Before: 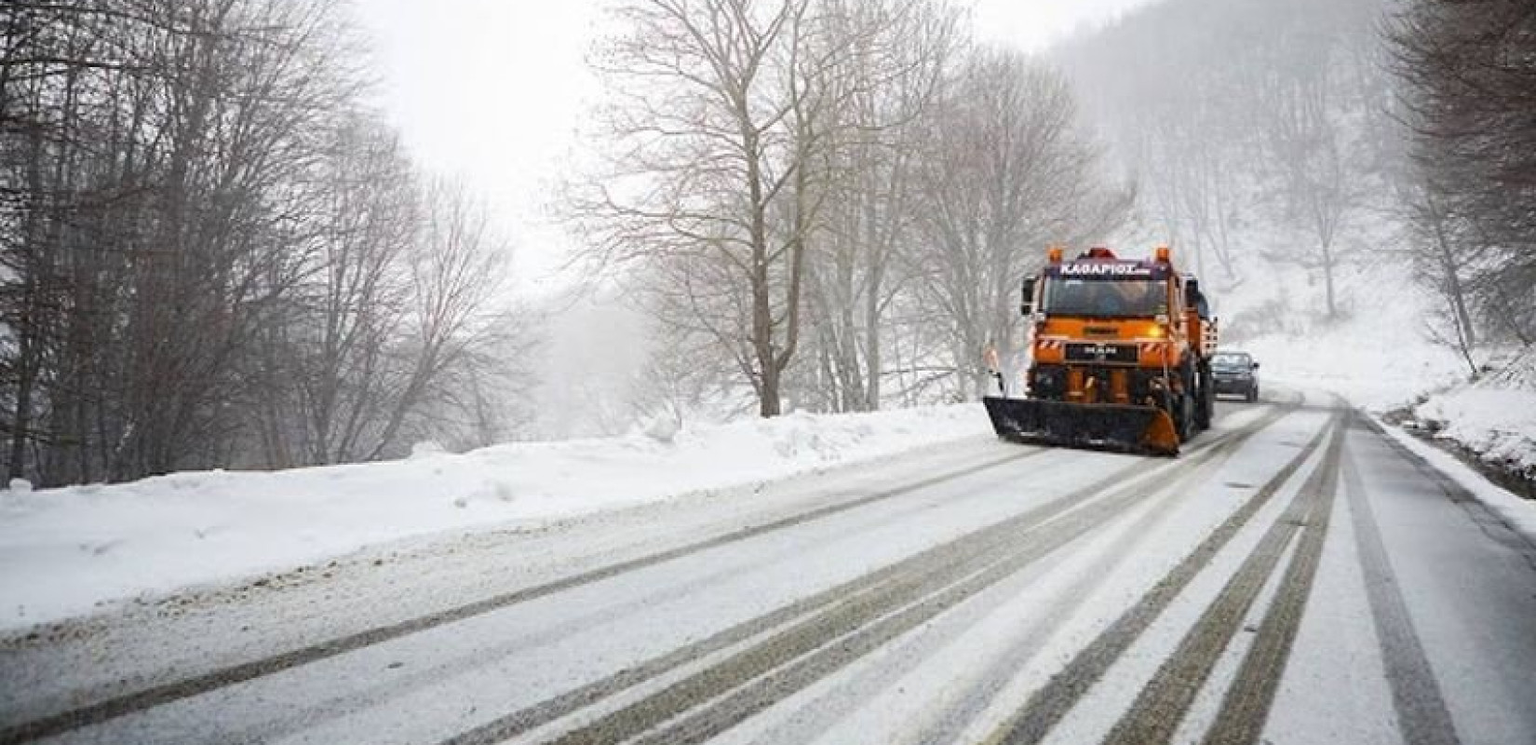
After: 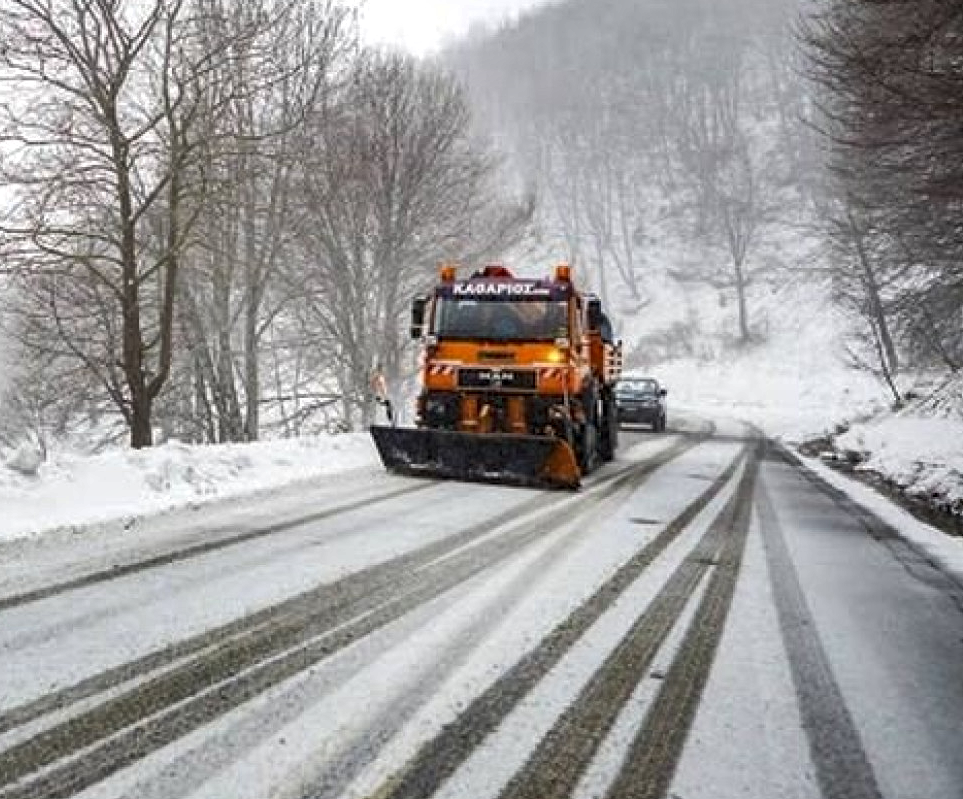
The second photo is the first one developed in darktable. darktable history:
crop: left 41.606%
local contrast: detail 130%
shadows and highlights: radius 105.95, shadows 23.28, highlights -58.41, low approximation 0.01, soften with gaussian
